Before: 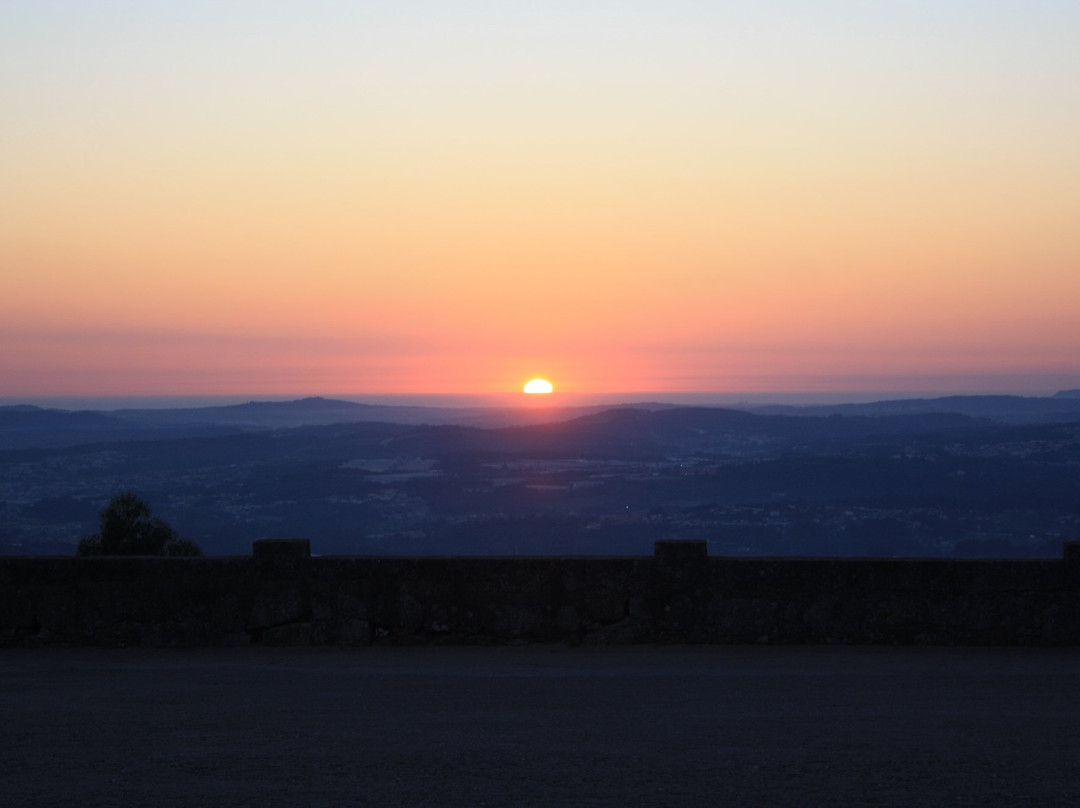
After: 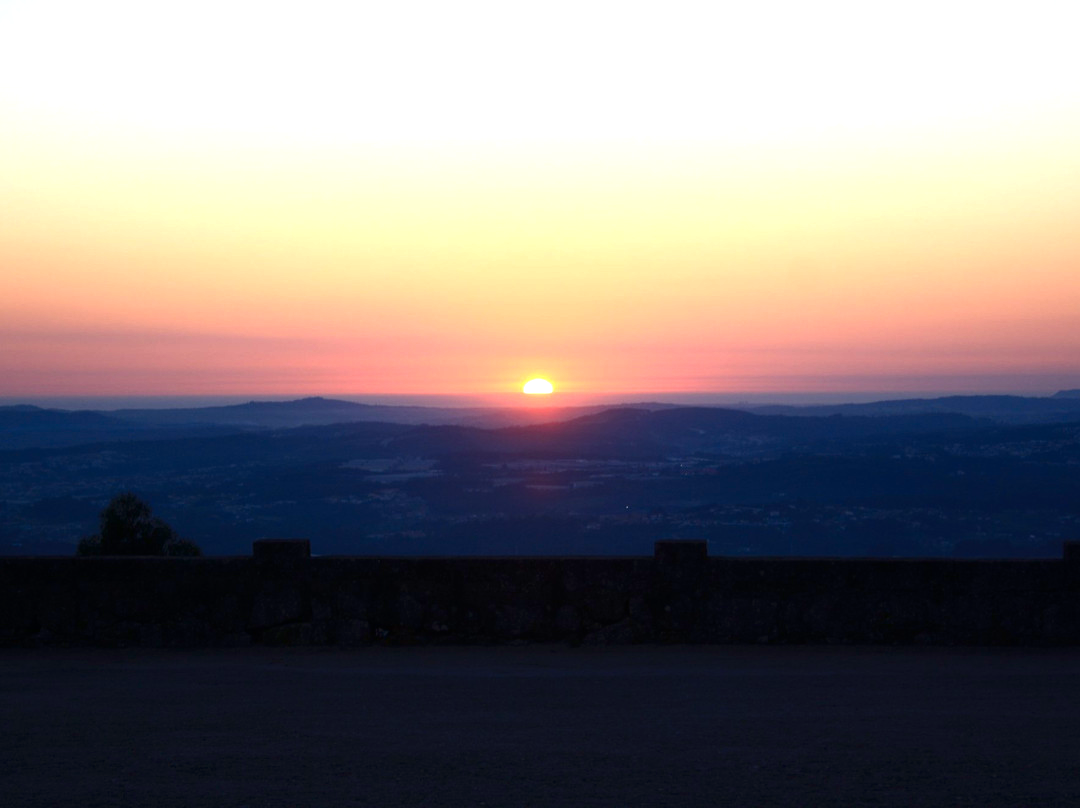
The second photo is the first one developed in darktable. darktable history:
exposure: black level correction 0, exposure 0.7 EV, compensate exposure bias true, compensate highlight preservation false
contrast brightness saturation: brightness -0.2, saturation 0.08
